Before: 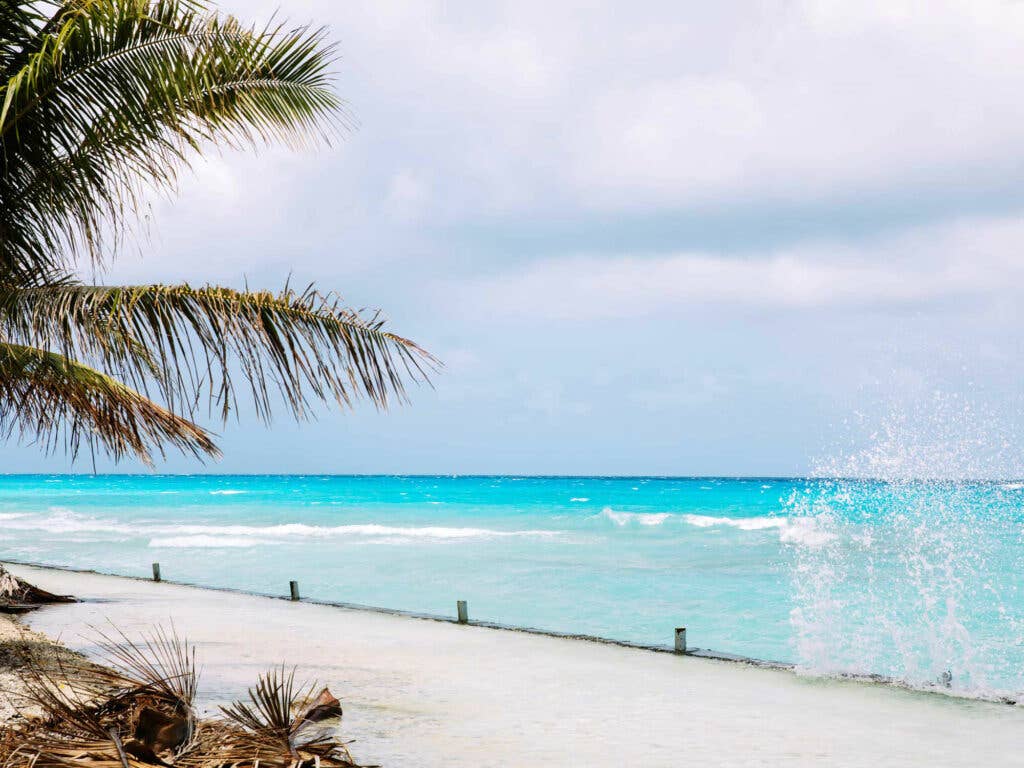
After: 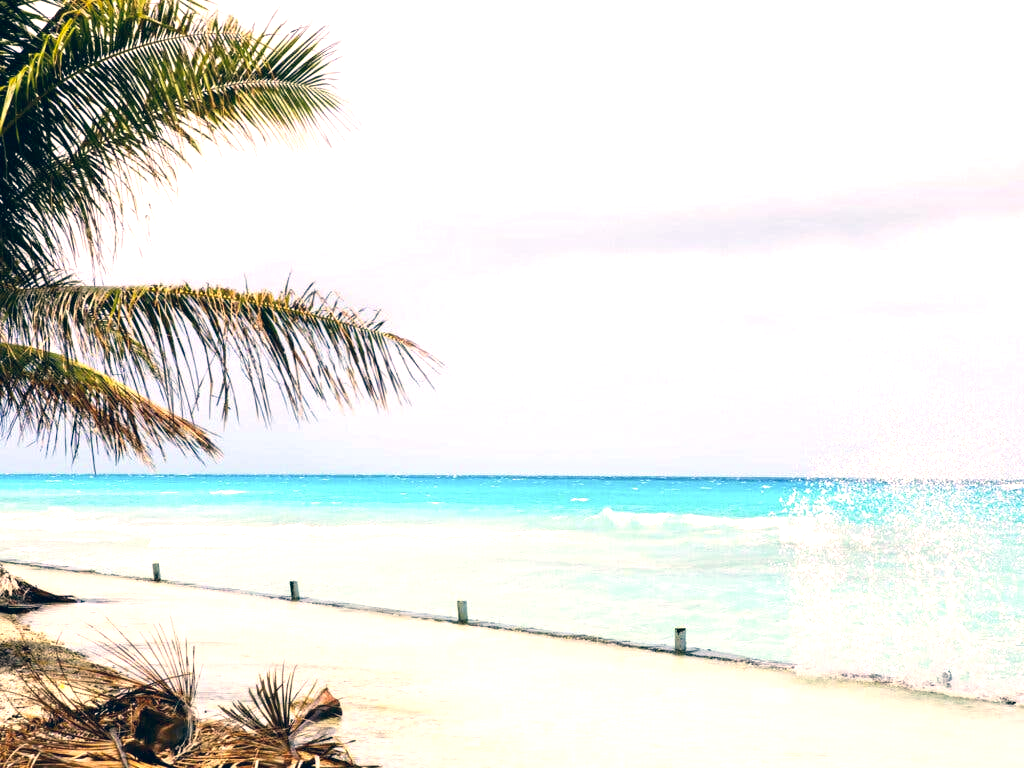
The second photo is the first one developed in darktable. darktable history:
exposure: black level correction 0, exposure 0.7 EV, compensate exposure bias true, compensate highlight preservation false
color correction: highlights a* 10.32, highlights b* 14.66, shadows a* -9.59, shadows b* -15.02
